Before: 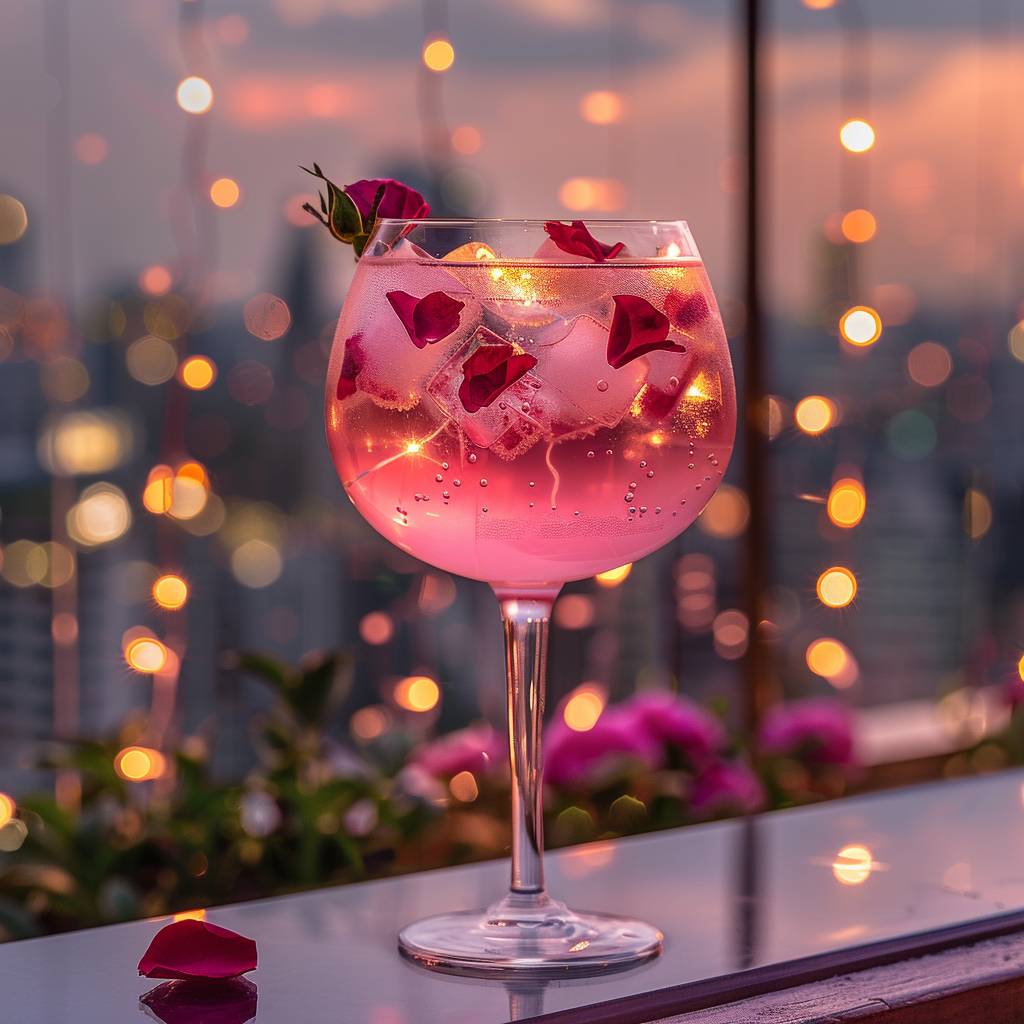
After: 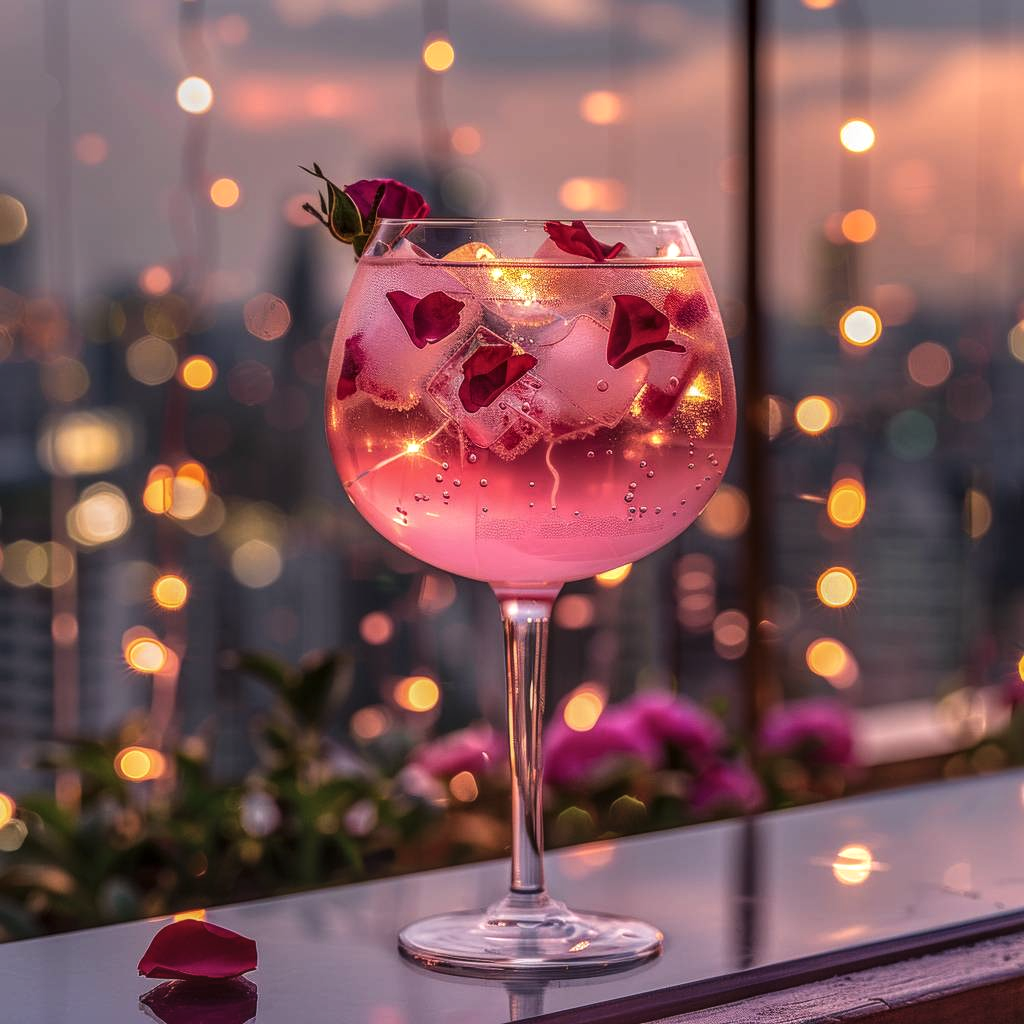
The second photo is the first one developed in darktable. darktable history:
color balance rgb: power › chroma 0.269%, power › hue 62.91°, global offset › luminance -0.514%, perceptual saturation grading › global saturation 0.76%
exposure: black level correction -0.013, exposure -0.191 EV, compensate highlight preservation false
local contrast: highlights 63%, detail 143%, midtone range 0.426
